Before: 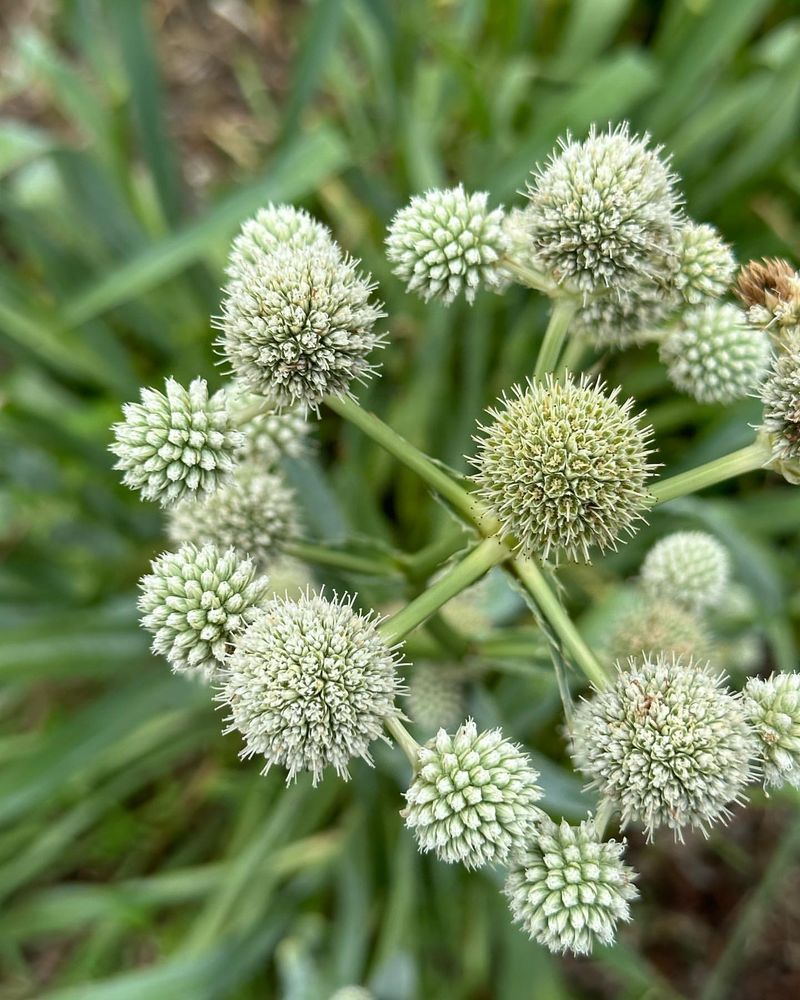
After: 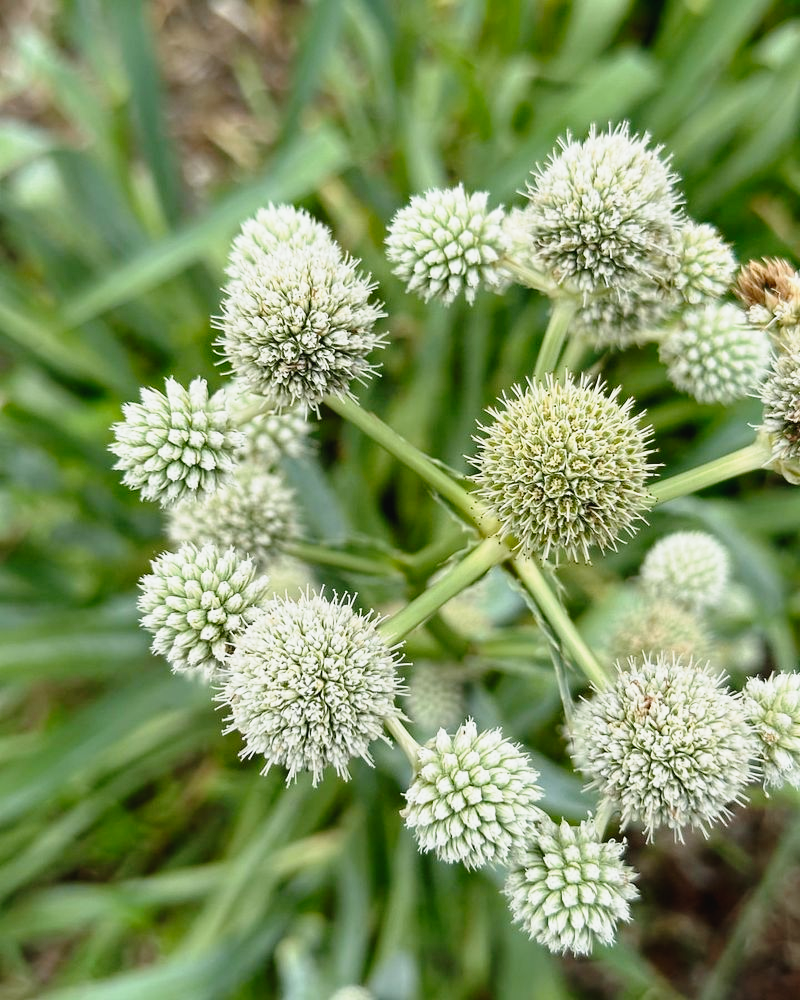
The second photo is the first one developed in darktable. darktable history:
tone curve: curves: ch0 [(0, 0.021) (0.049, 0.044) (0.152, 0.14) (0.328, 0.377) (0.473, 0.543) (0.663, 0.734) (0.84, 0.899) (1, 0.969)]; ch1 [(0, 0) (0.302, 0.331) (0.427, 0.433) (0.472, 0.47) (0.502, 0.503) (0.527, 0.524) (0.564, 0.591) (0.602, 0.632) (0.677, 0.701) (0.859, 0.885) (1, 1)]; ch2 [(0, 0) (0.33, 0.301) (0.447, 0.44) (0.487, 0.496) (0.502, 0.516) (0.535, 0.563) (0.565, 0.6) (0.618, 0.629) (1, 1)], preserve colors none
